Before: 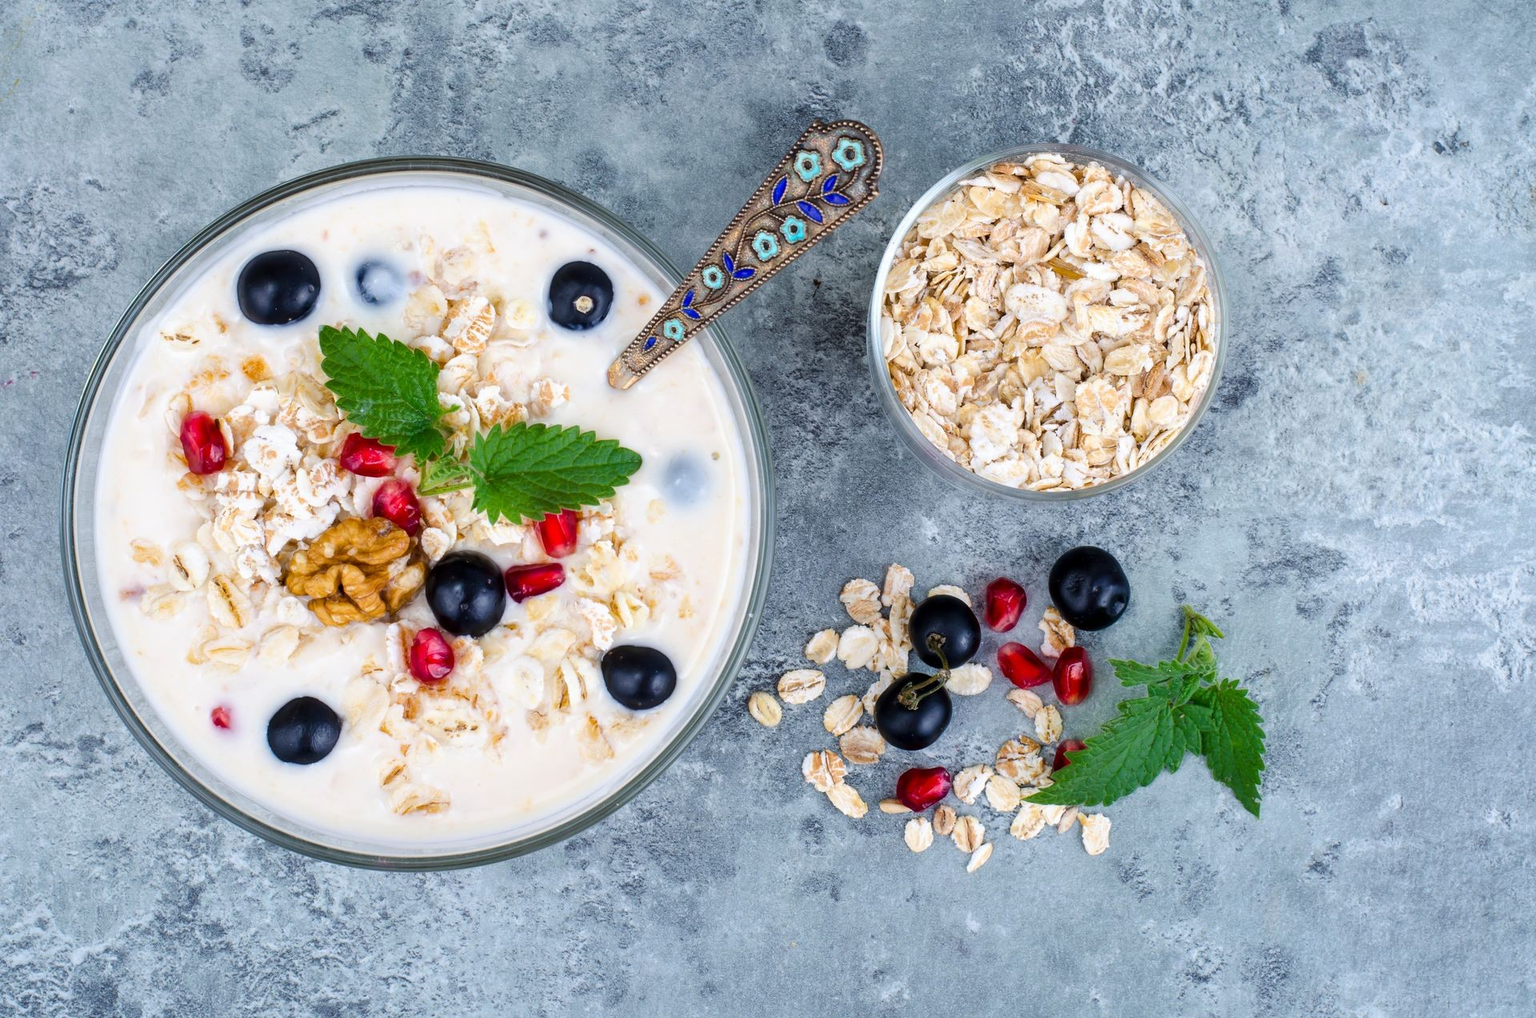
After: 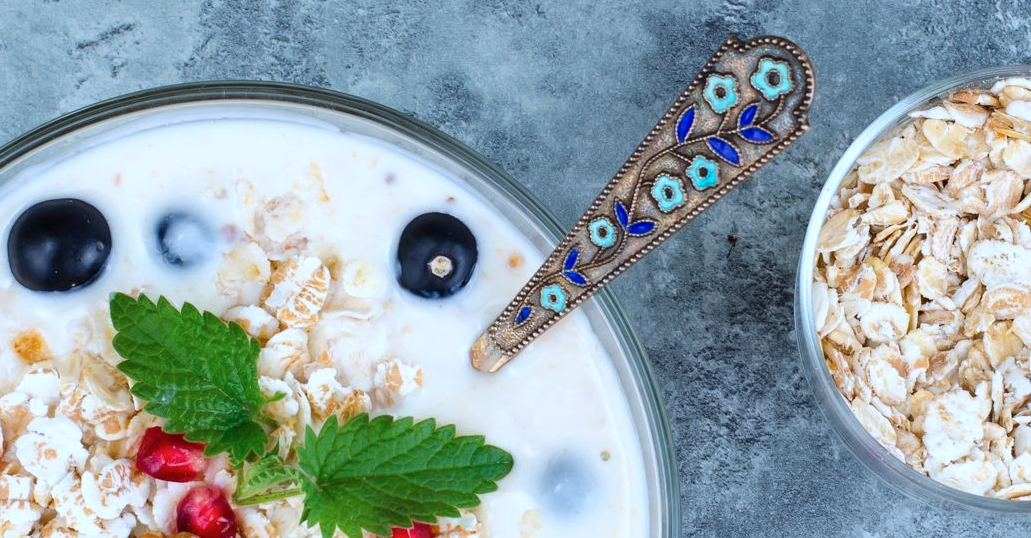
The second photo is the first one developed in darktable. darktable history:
color correction: highlights a* -4.17, highlights b* -10.61
crop: left 15.056%, top 9.019%, right 31.203%, bottom 48.607%
